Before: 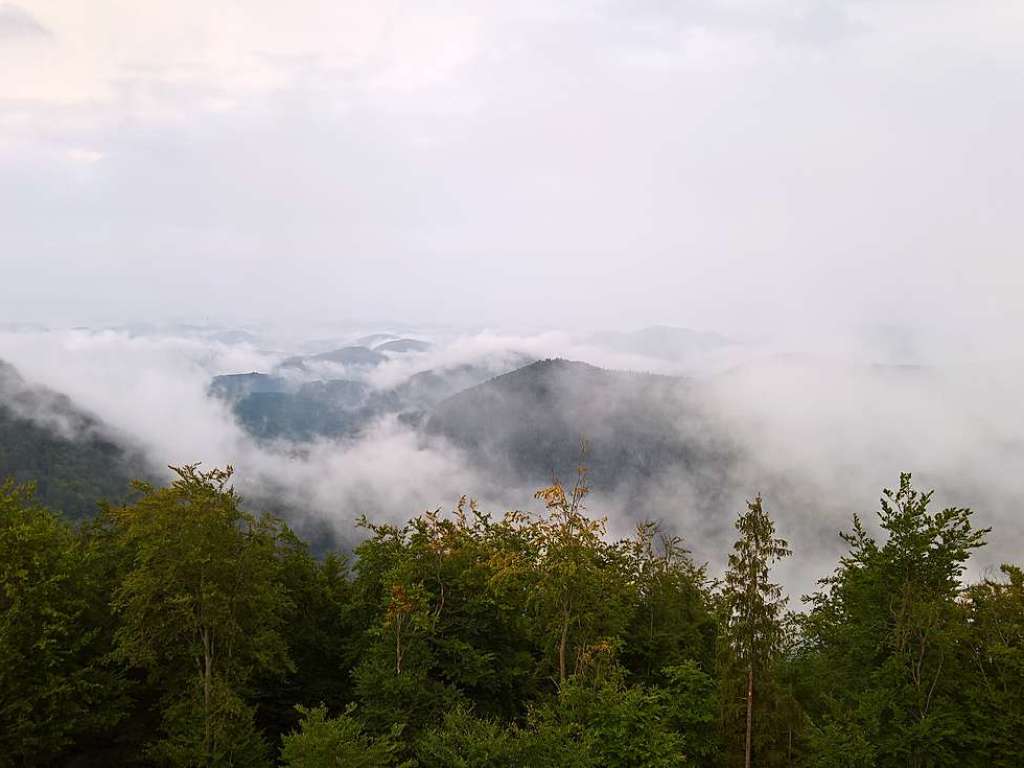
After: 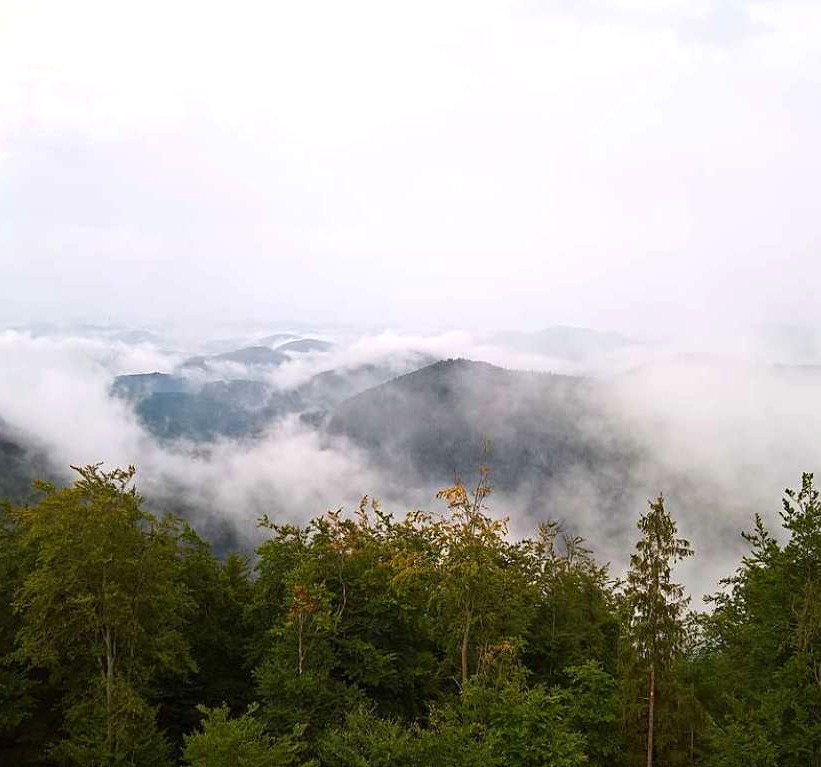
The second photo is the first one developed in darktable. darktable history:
exposure: exposure 0.3 EV, compensate highlight preservation false
crop and rotate: left 9.597%, right 10.195%
color balance: on, module defaults
haze removal: strength 0.12, distance 0.25, compatibility mode true, adaptive false
